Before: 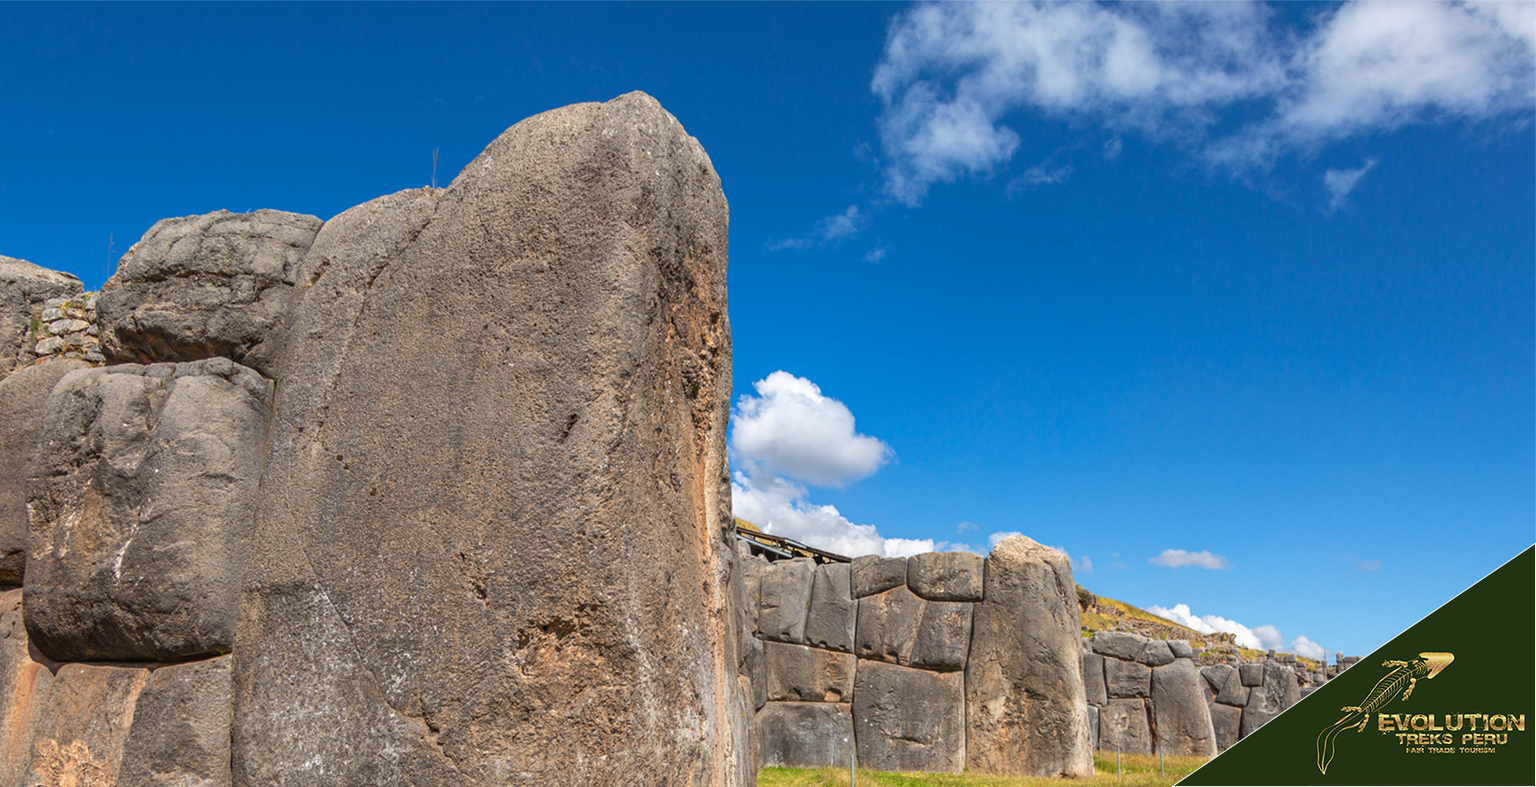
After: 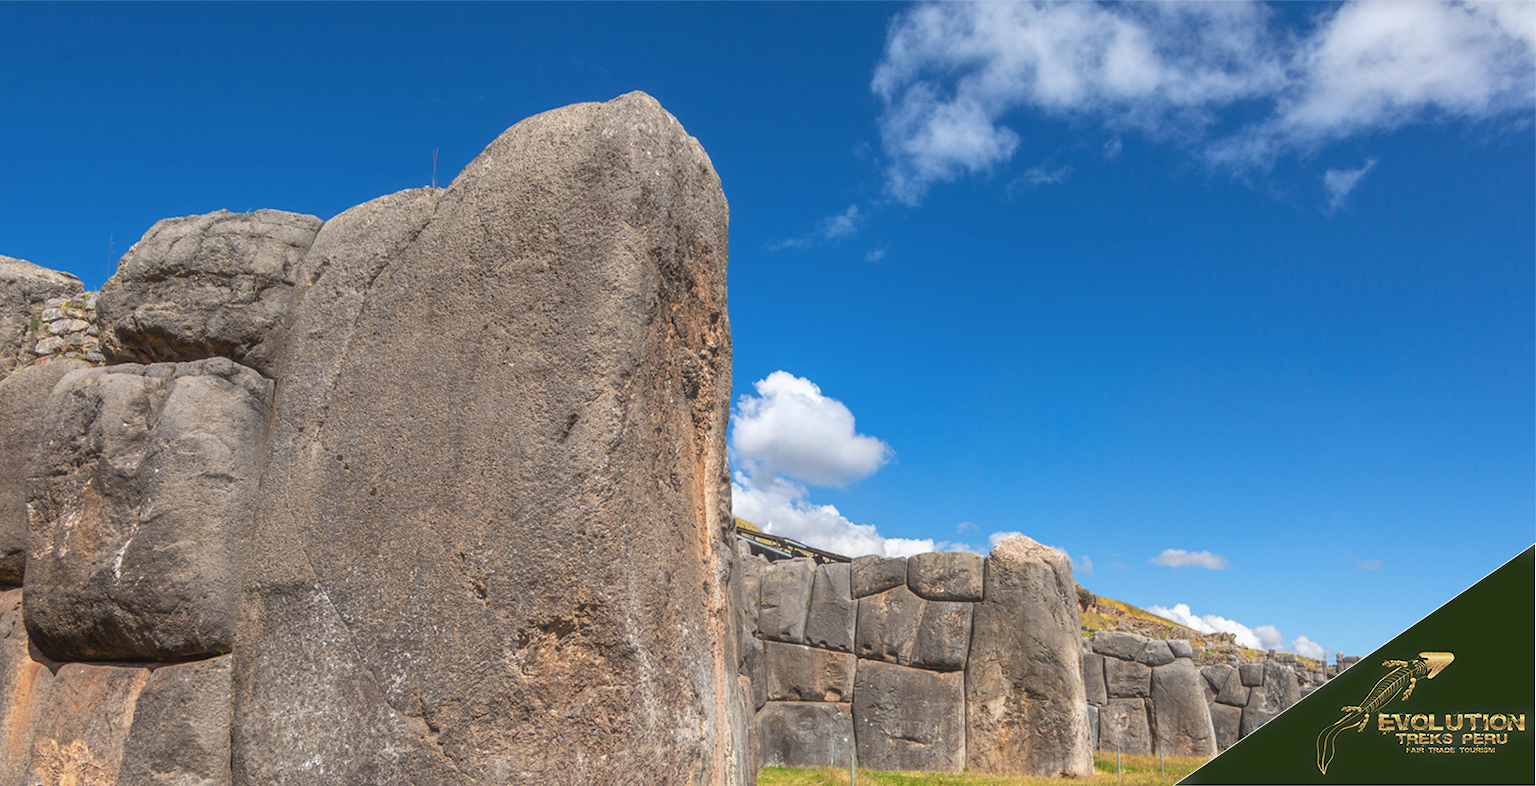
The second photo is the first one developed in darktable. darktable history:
haze removal: strength -0.1, adaptive false
